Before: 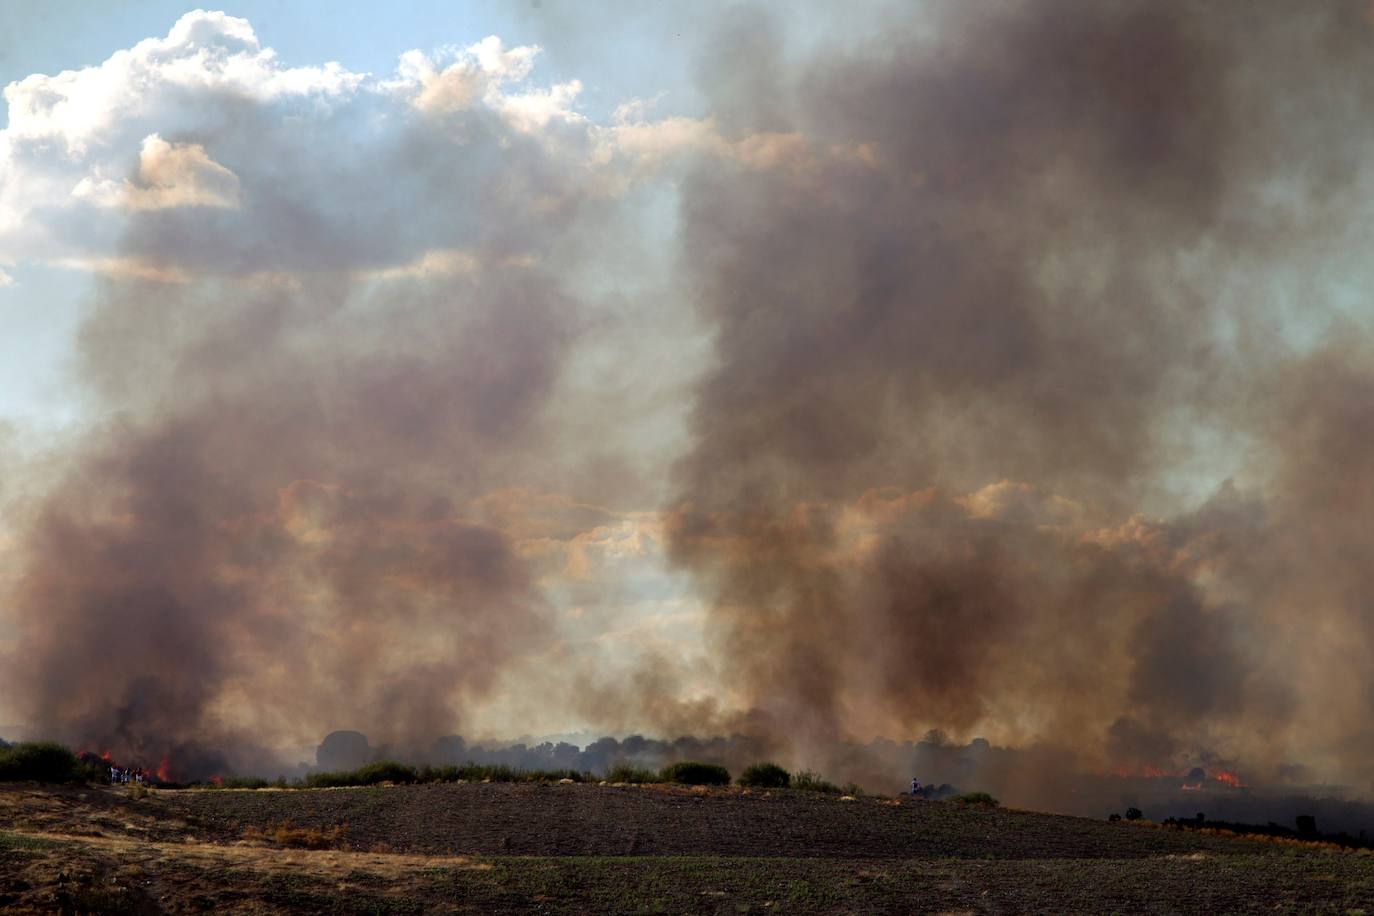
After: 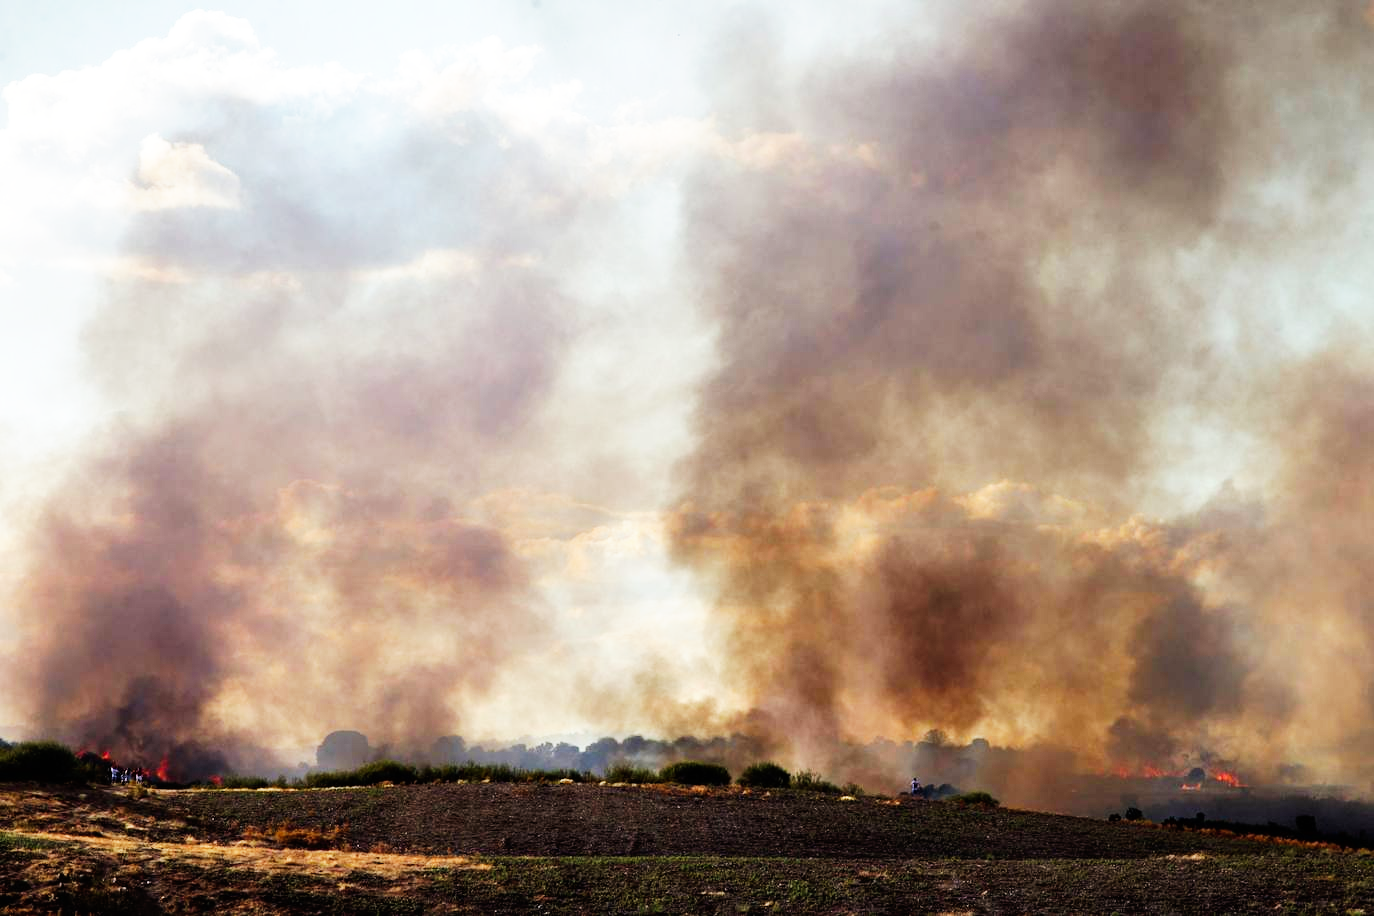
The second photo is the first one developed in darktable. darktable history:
shadows and highlights: shadows 36.77, highlights -26.84, highlights color adjustment 45.58%, soften with gaussian
base curve: curves: ch0 [(0, 0) (0.007, 0.004) (0.027, 0.03) (0.046, 0.07) (0.207, 0.54) (0.442, 0.872) (0.673, 0.972) (1, 1)], preserve colors none
